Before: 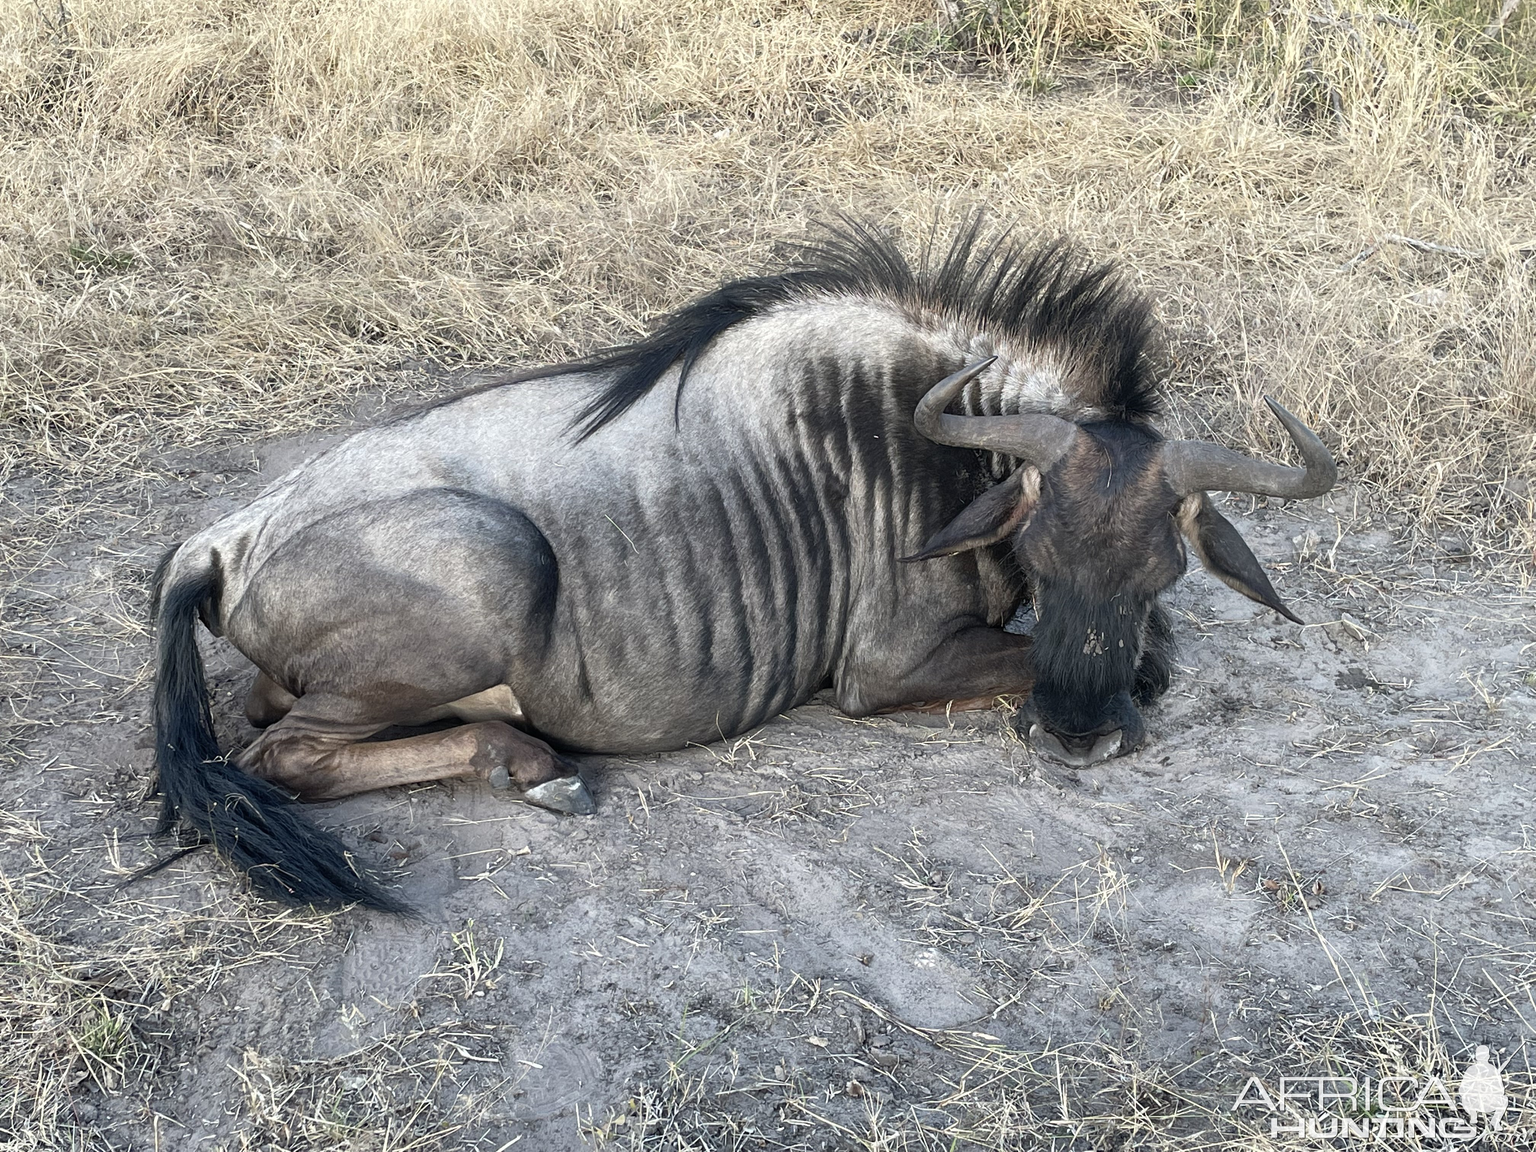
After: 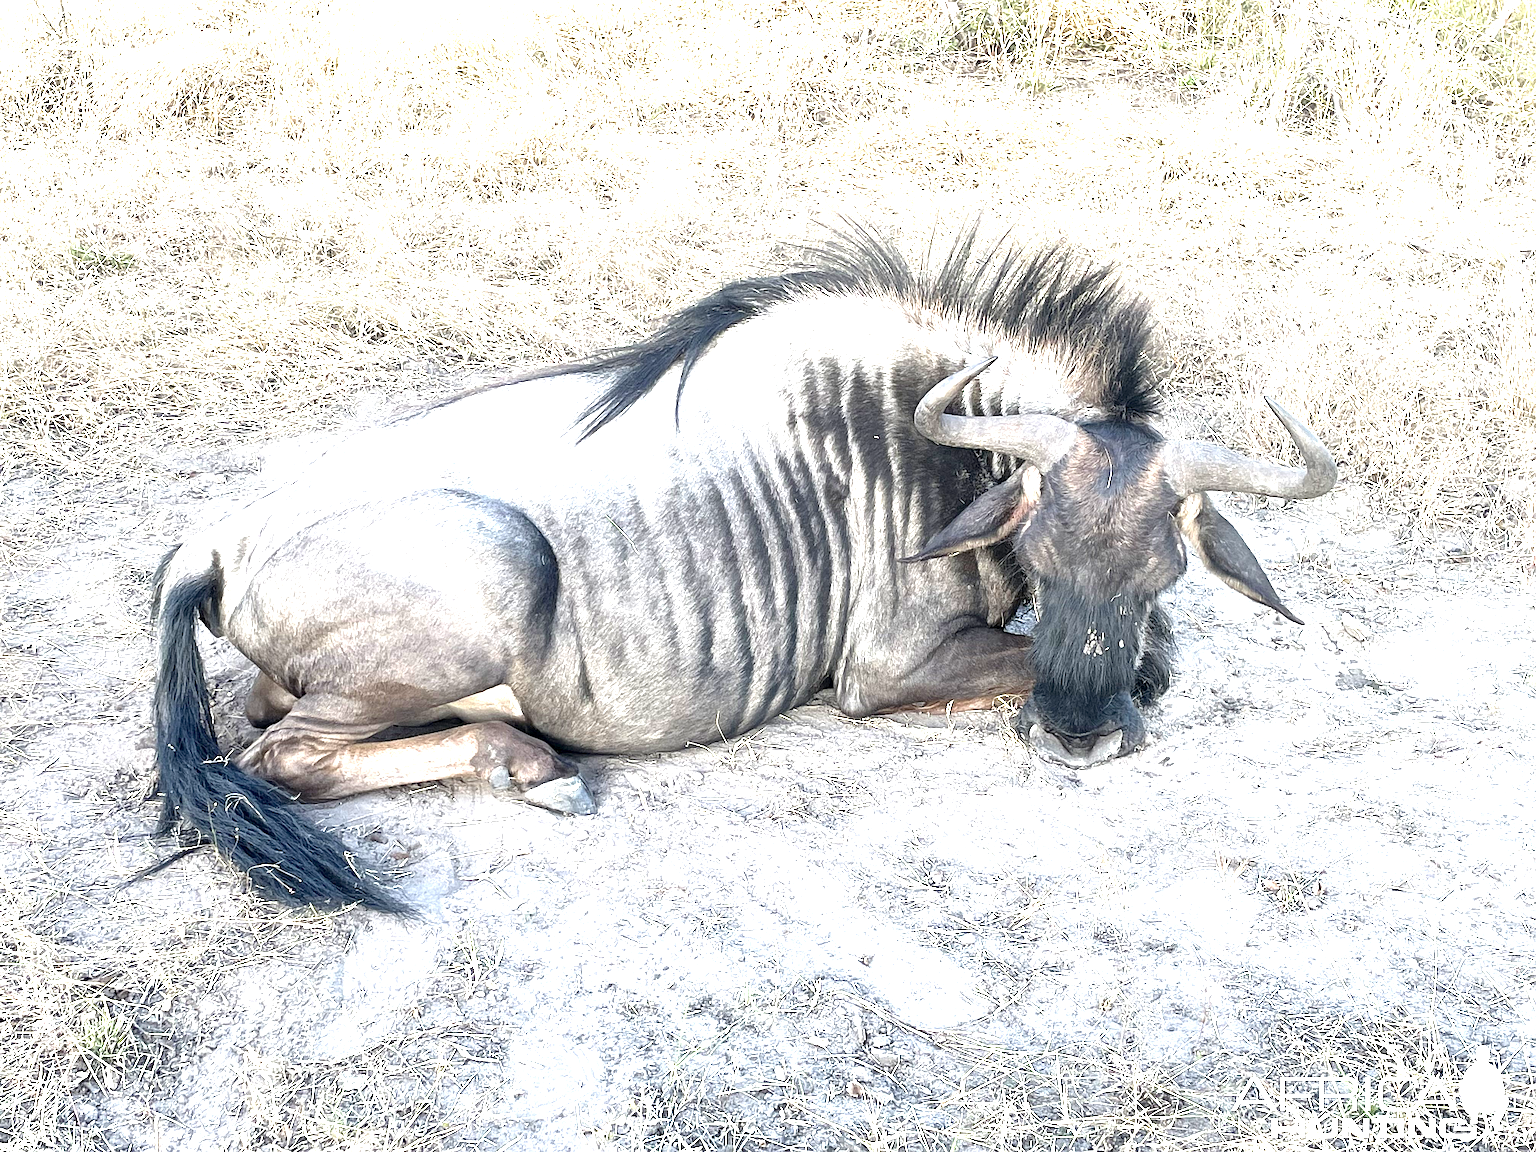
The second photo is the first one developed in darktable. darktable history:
sharpen: radius 1.835, amount 0.391, threshold 1.605
exposure: black level correction 0.001, exposure 1.989 EV, compensate highlight preservation false
